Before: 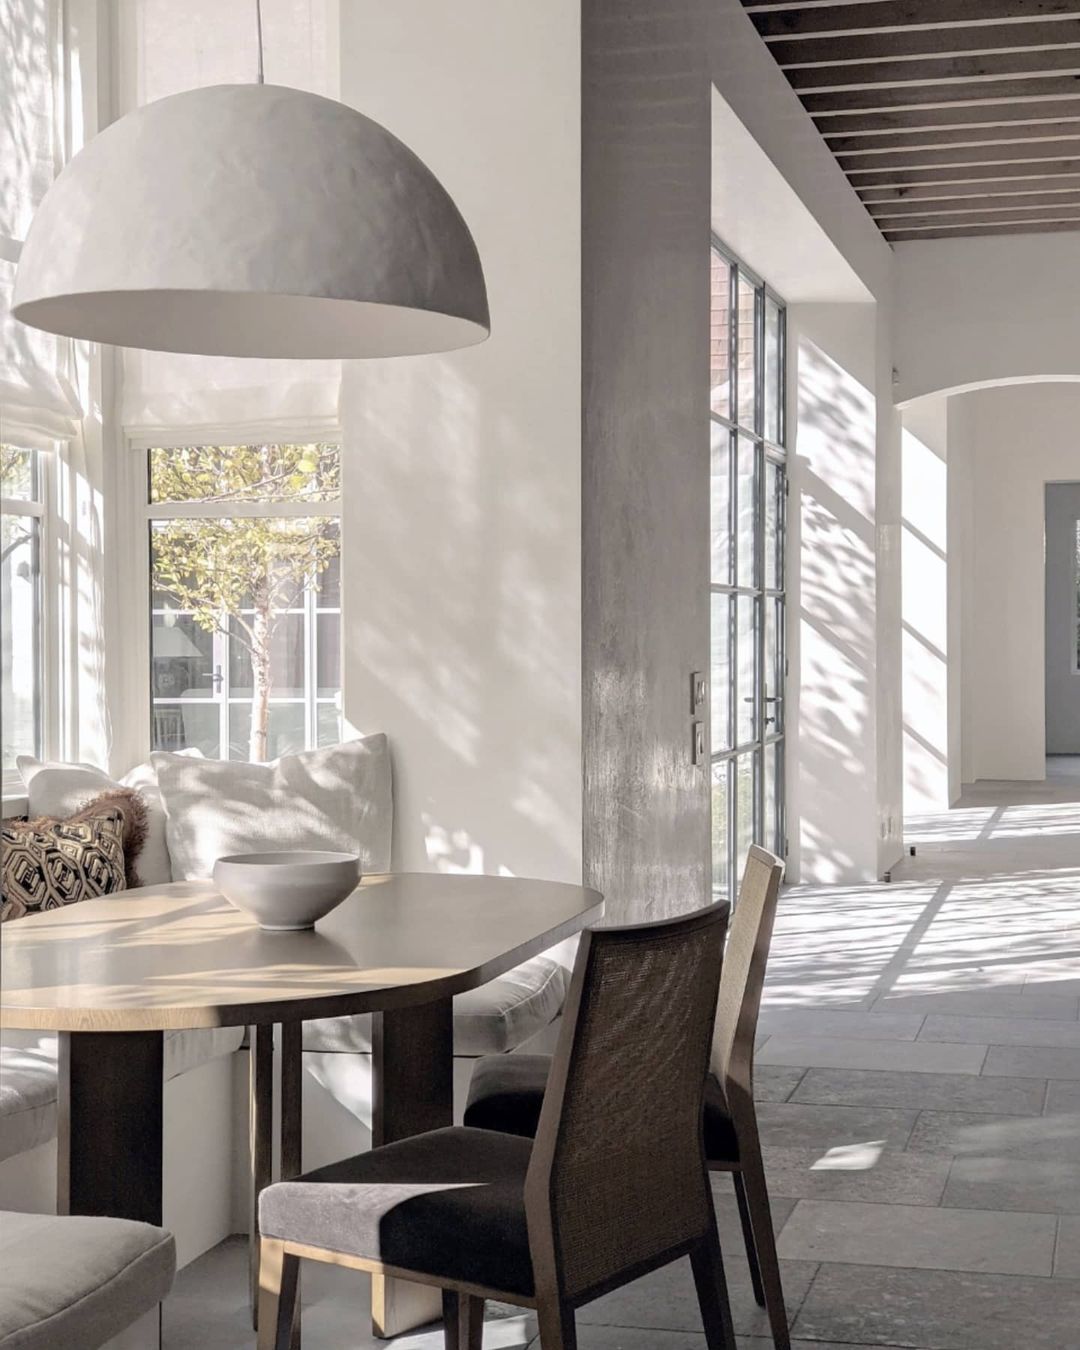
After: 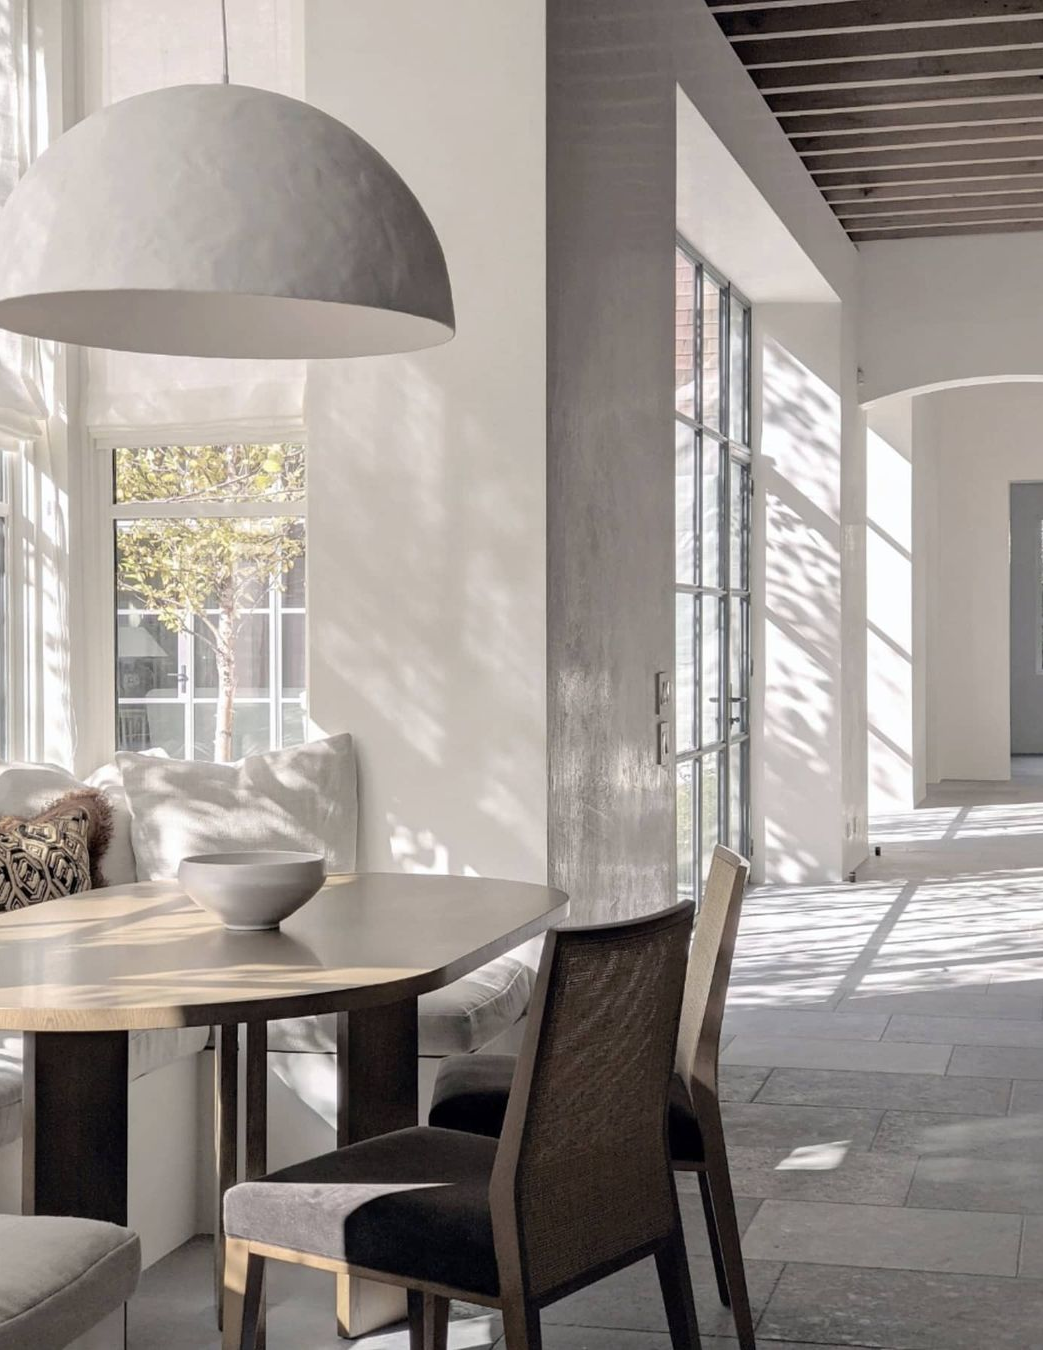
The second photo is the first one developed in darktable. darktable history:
crop and rotate: left 3.404%
